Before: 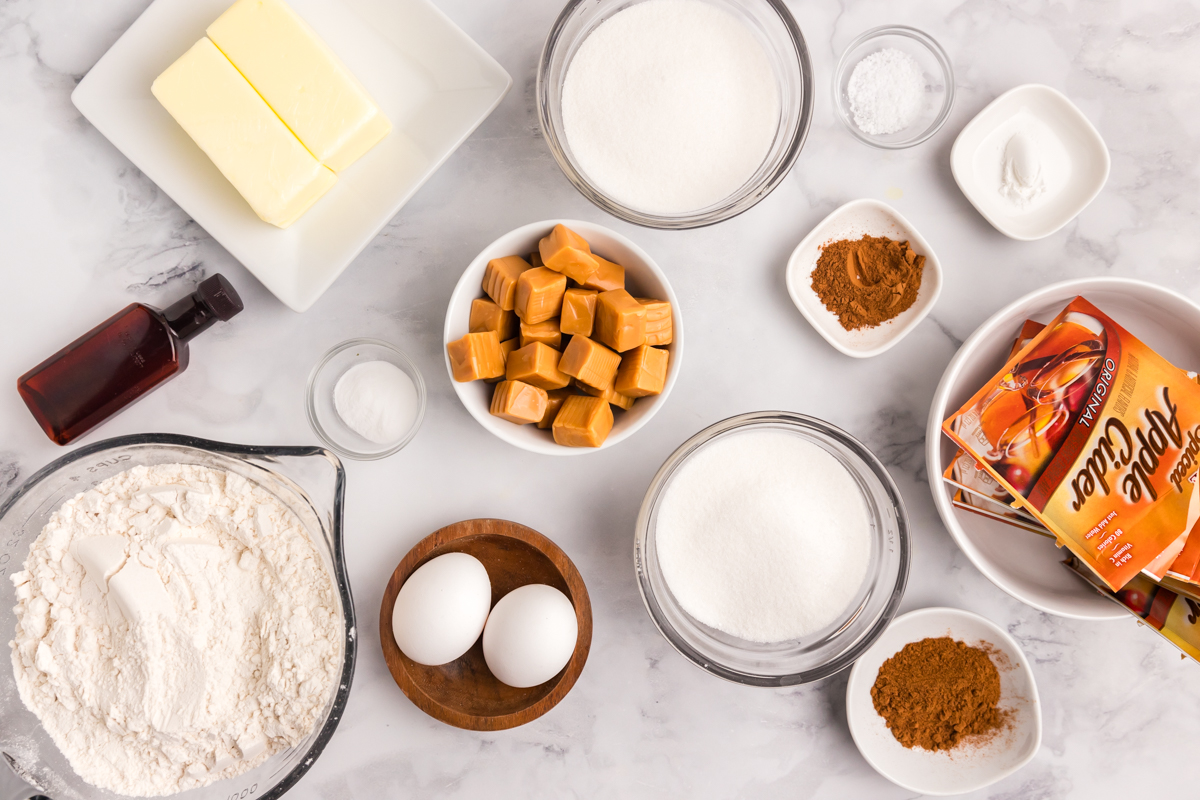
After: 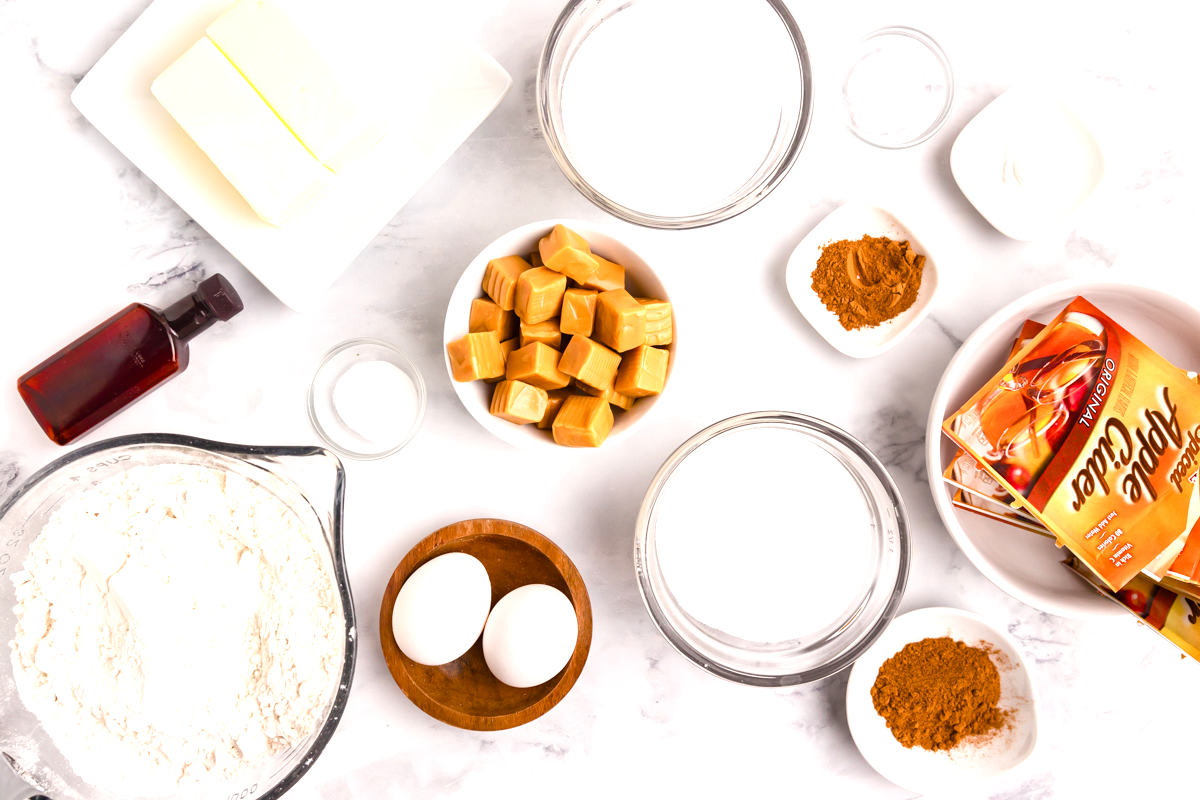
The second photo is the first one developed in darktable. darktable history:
color balance rgb: perceptual saturation grading › global saturation 20%, perceptual saturation grading › highlights -25%, perceptual saturation grading › shadows 50%
local contrast: mode bilateral grid, contrast 100, coarseness 100, detail 91%, midtone range 0.2
exposure: black level correction 0, exposure 0.7 EV, compensate exposure bias true, compensate highlight preservation false
